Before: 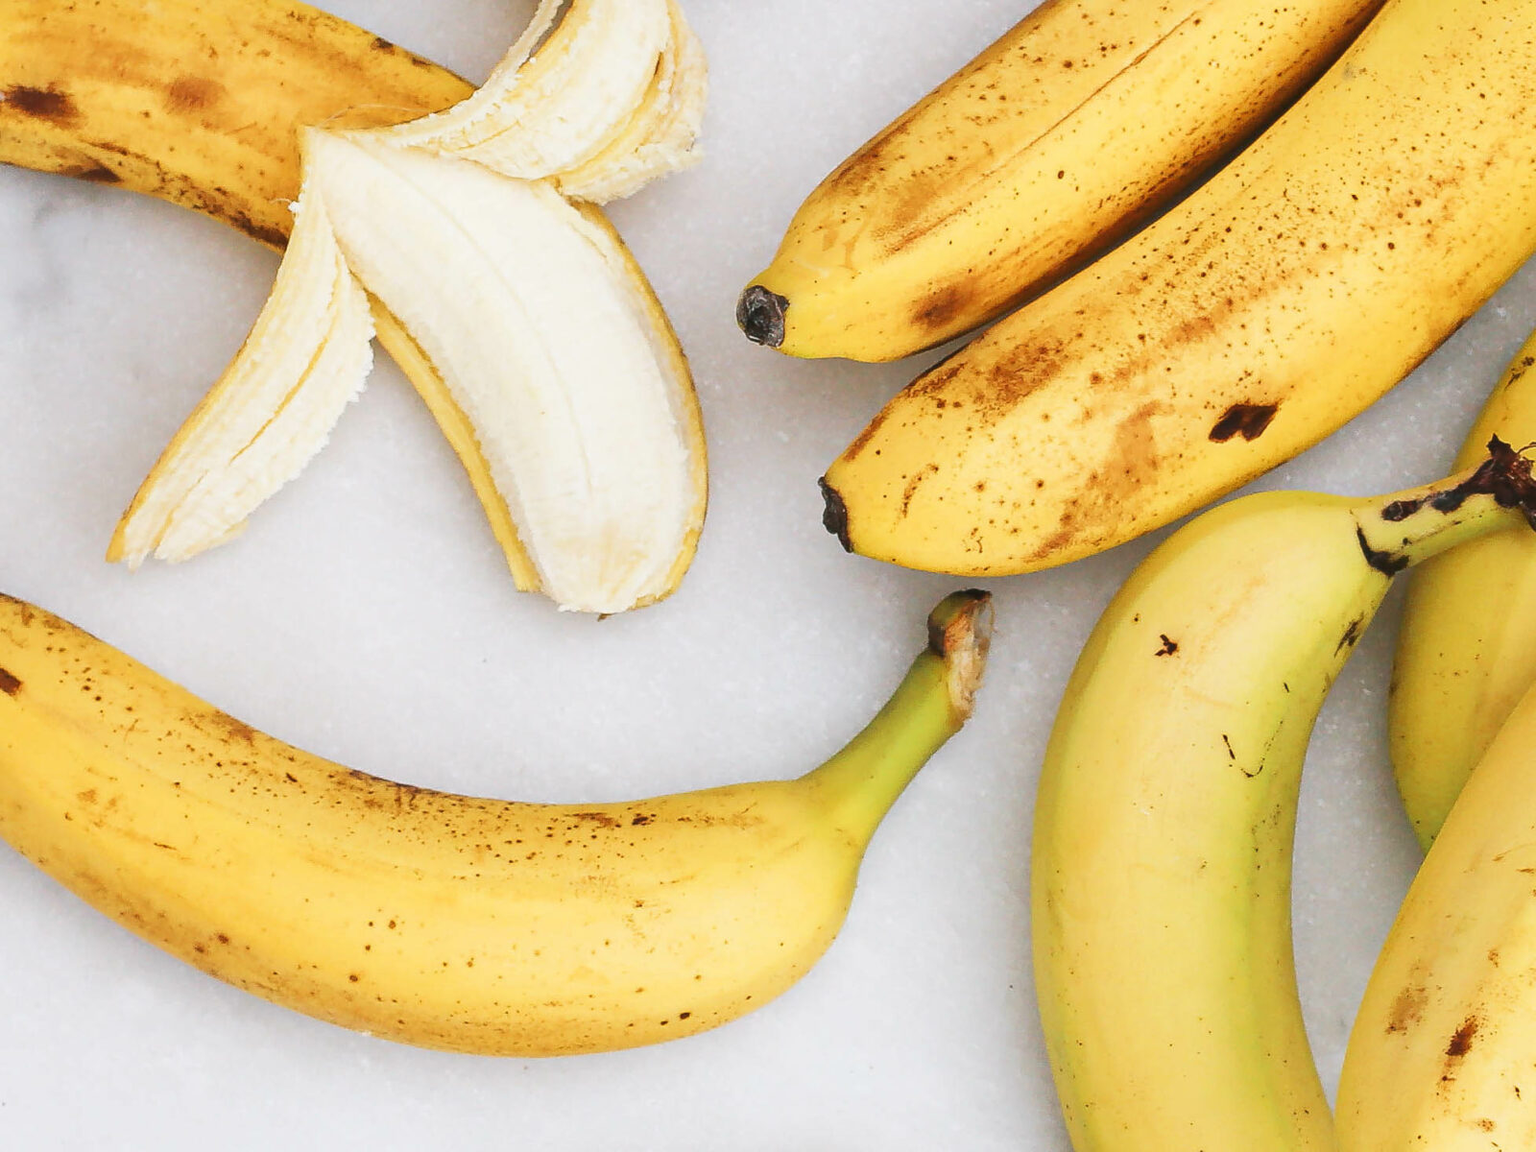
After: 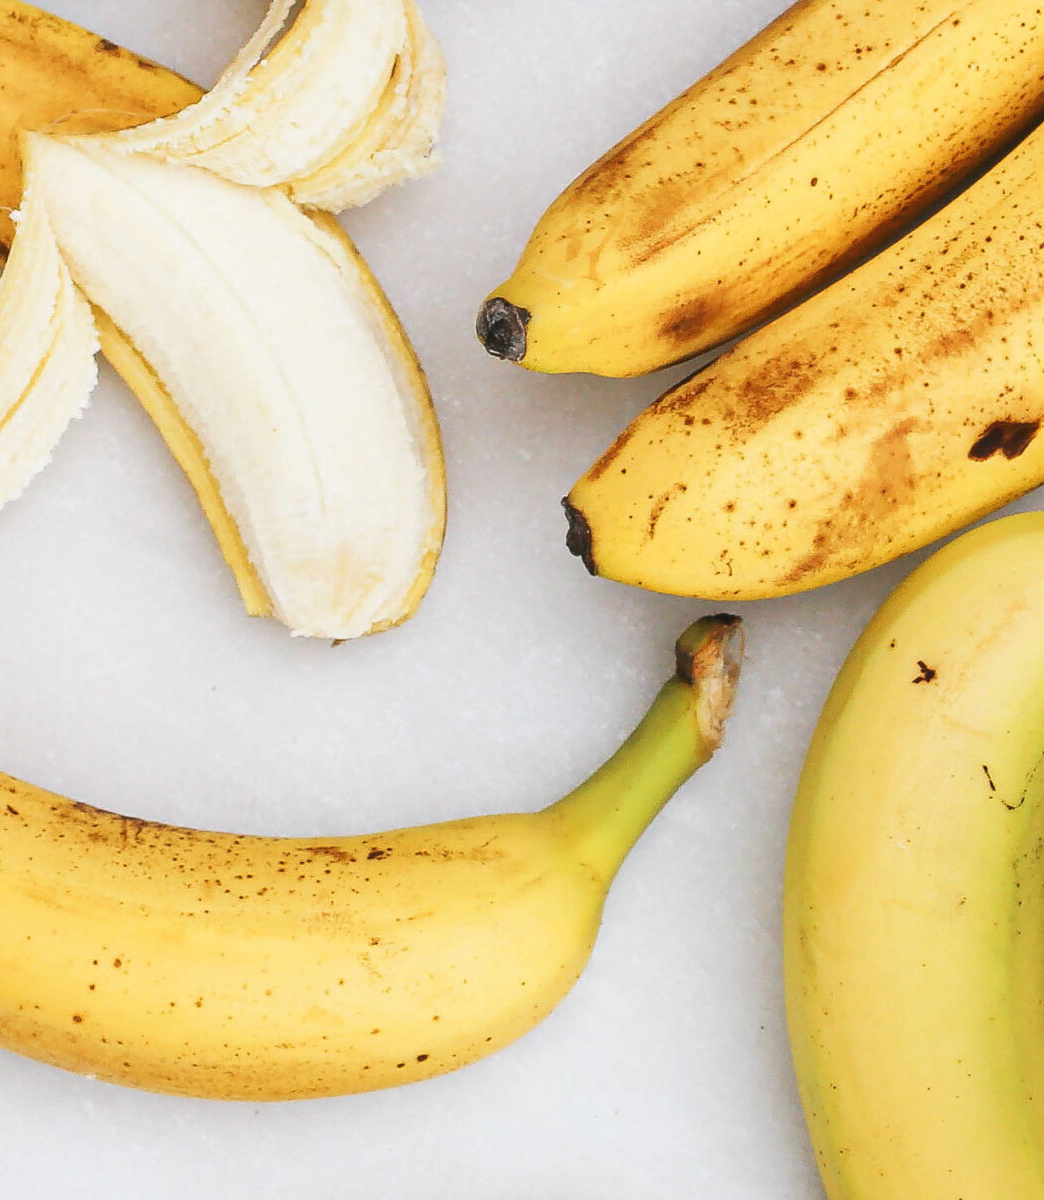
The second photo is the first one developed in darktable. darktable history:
crop and rotate: left 18.248%, right 16.464%
